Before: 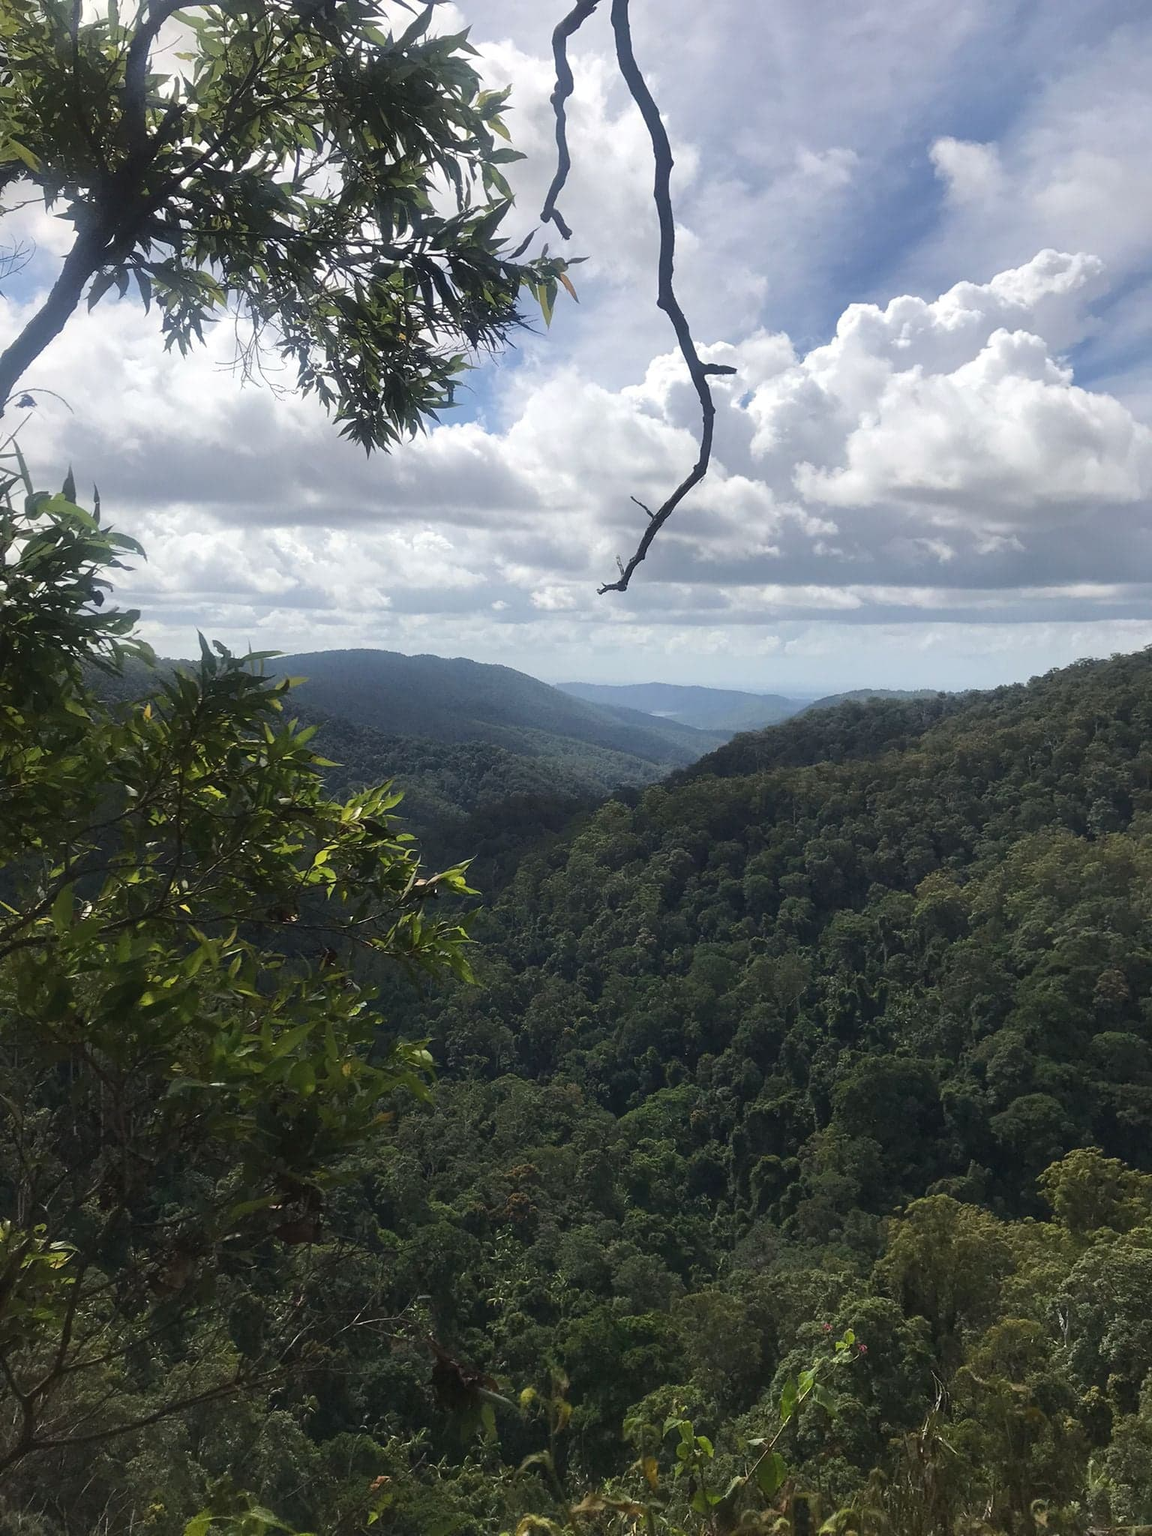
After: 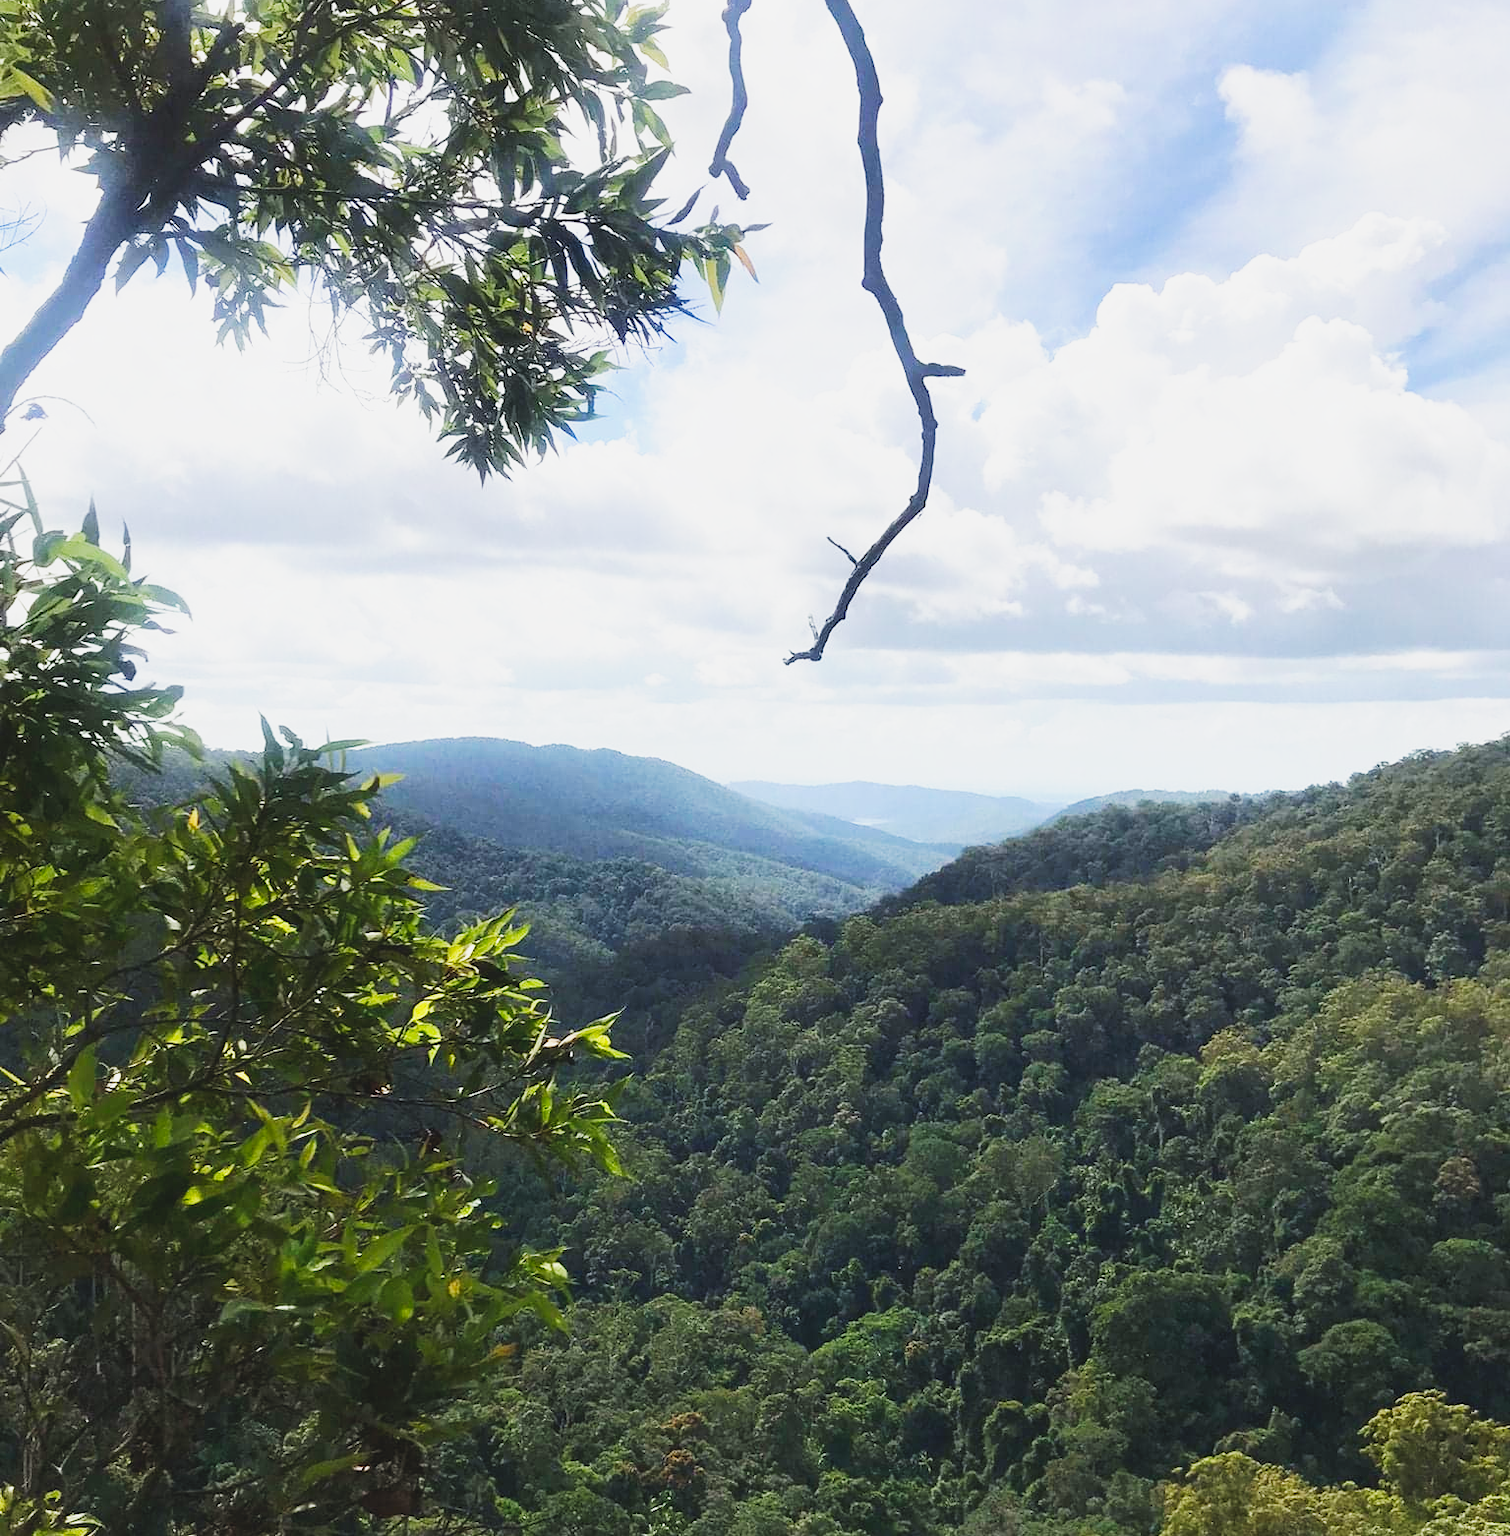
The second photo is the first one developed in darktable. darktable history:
contrast brightness saturation: contrast -0.093, brightness 0.049, saturation 0.079
crop: top 5.668%, bottom 18.029%
base curve: curves: ch0 [(0, 0) (0.007, 0.004) (0.027, 0.03) (0.046, 0.07) (0.207, 0.54) (0.442, 0.872) (0.673, 0.972) (1, 1)], preserve colors none
